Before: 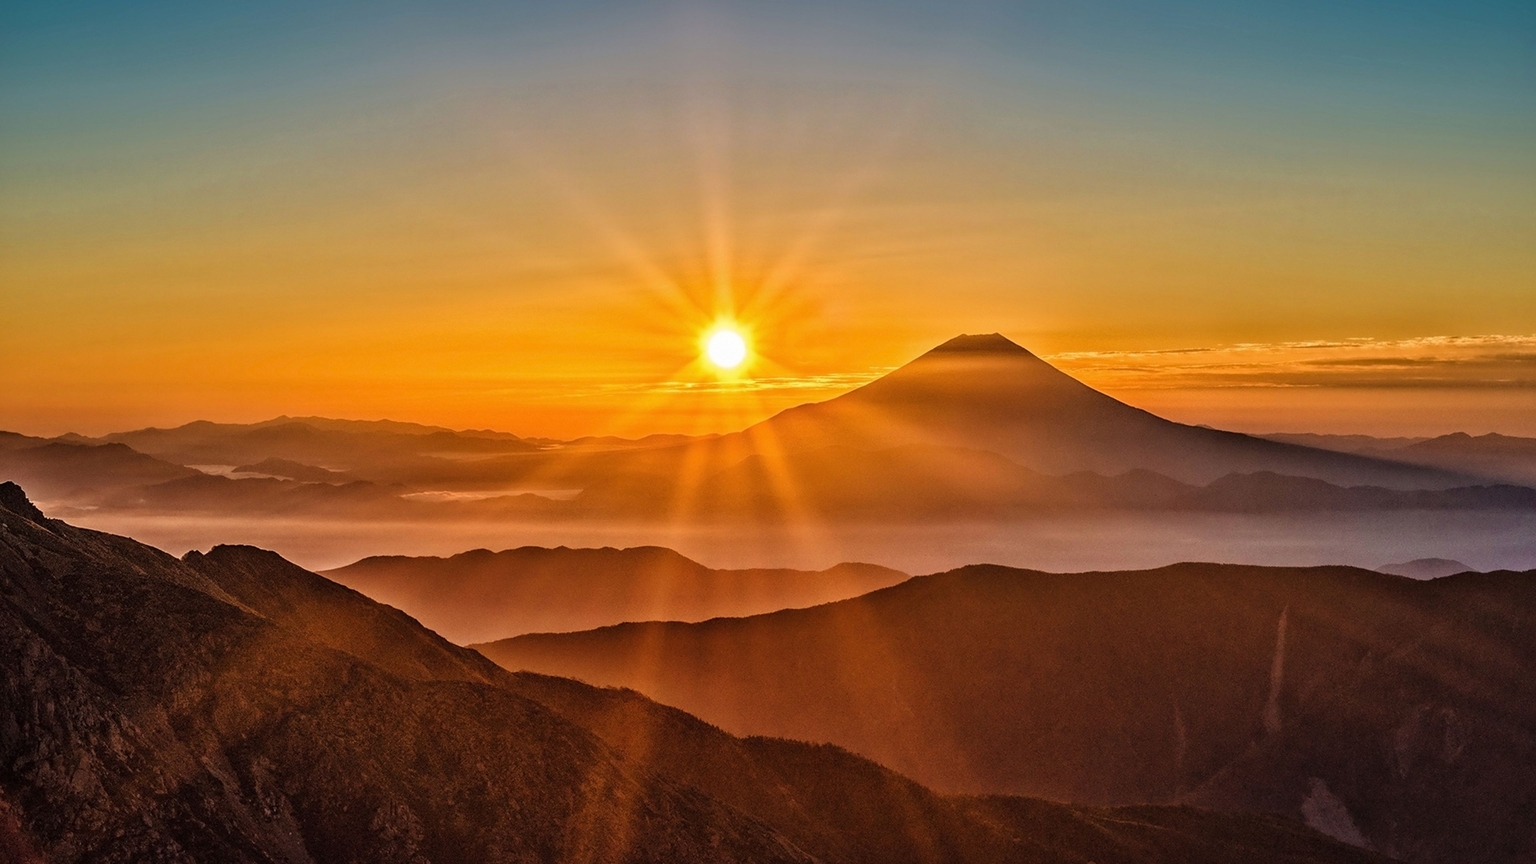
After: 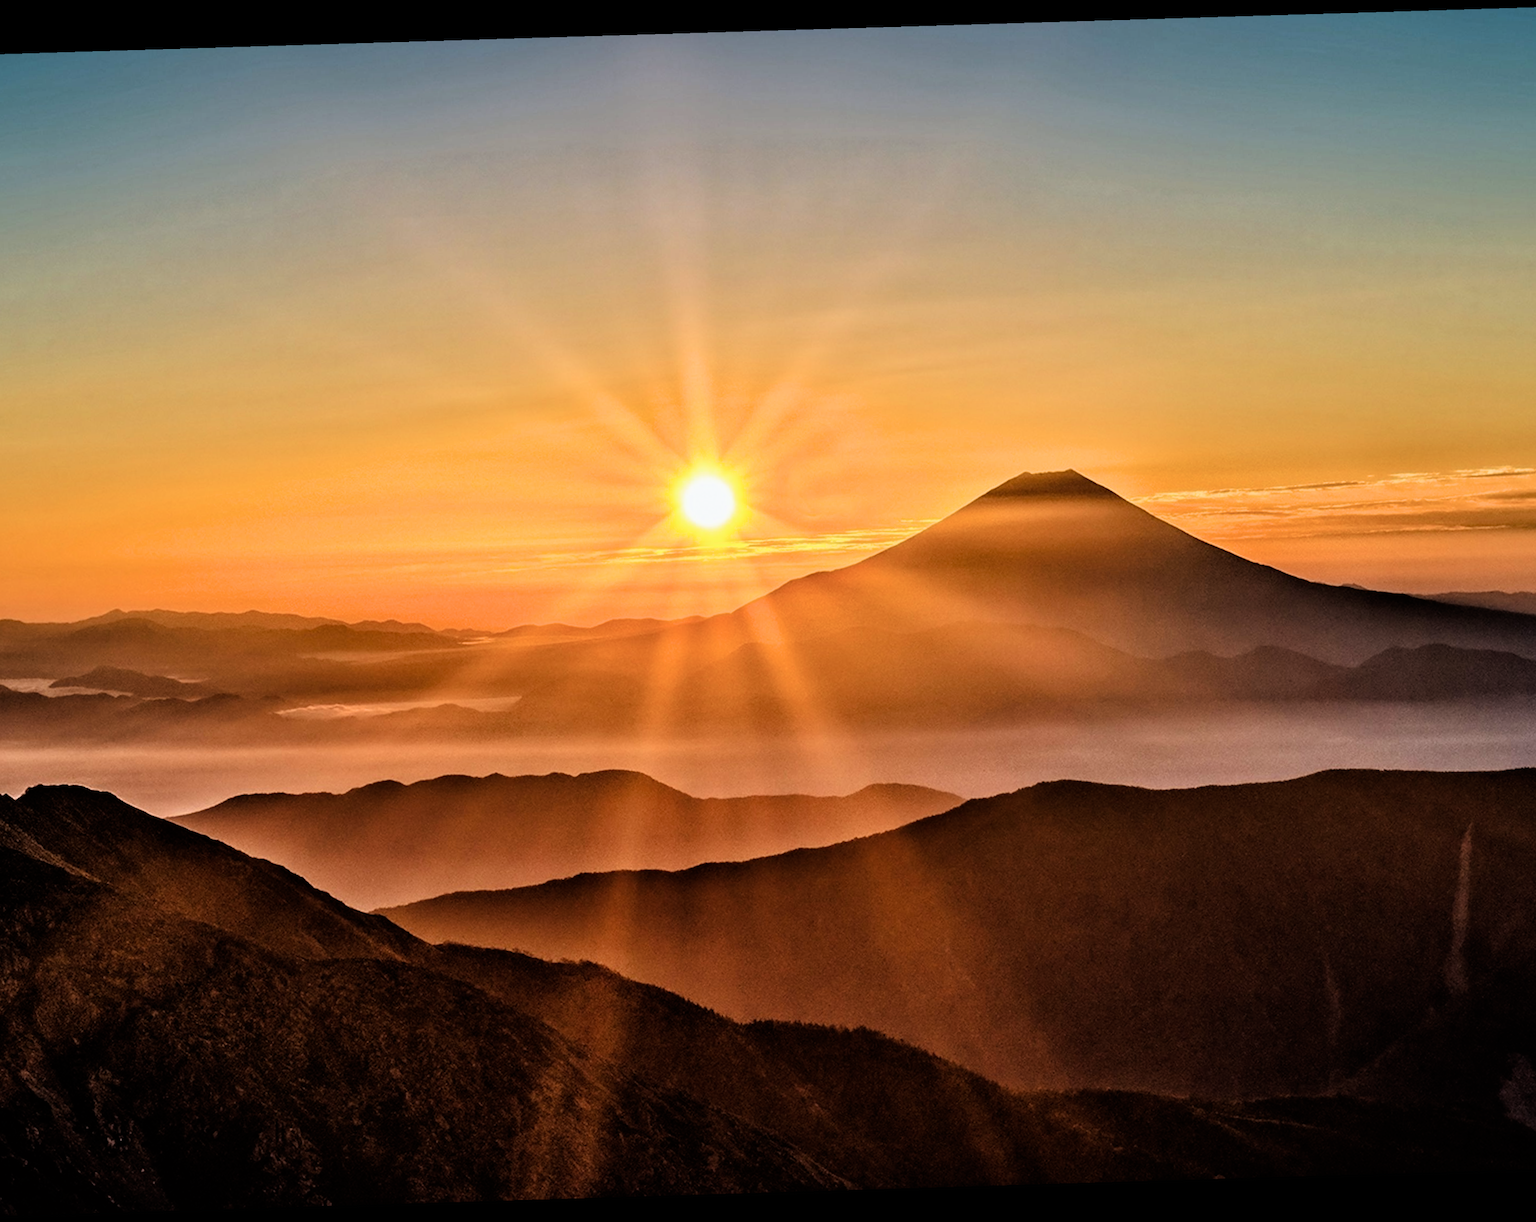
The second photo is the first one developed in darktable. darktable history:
crop: left 13.443%, right 13.31%
rotate and perspective: rotation -1.75°, automatic cropping off
white balance: red 0.986, blue 1.01
filmic rgb: black relative exposure -5.42 EV, white relative exposure 2.85 EV, dynamic range scaling -37.73%, hardness 4, contrast 1.605, highlights saturation mix -0.93%
